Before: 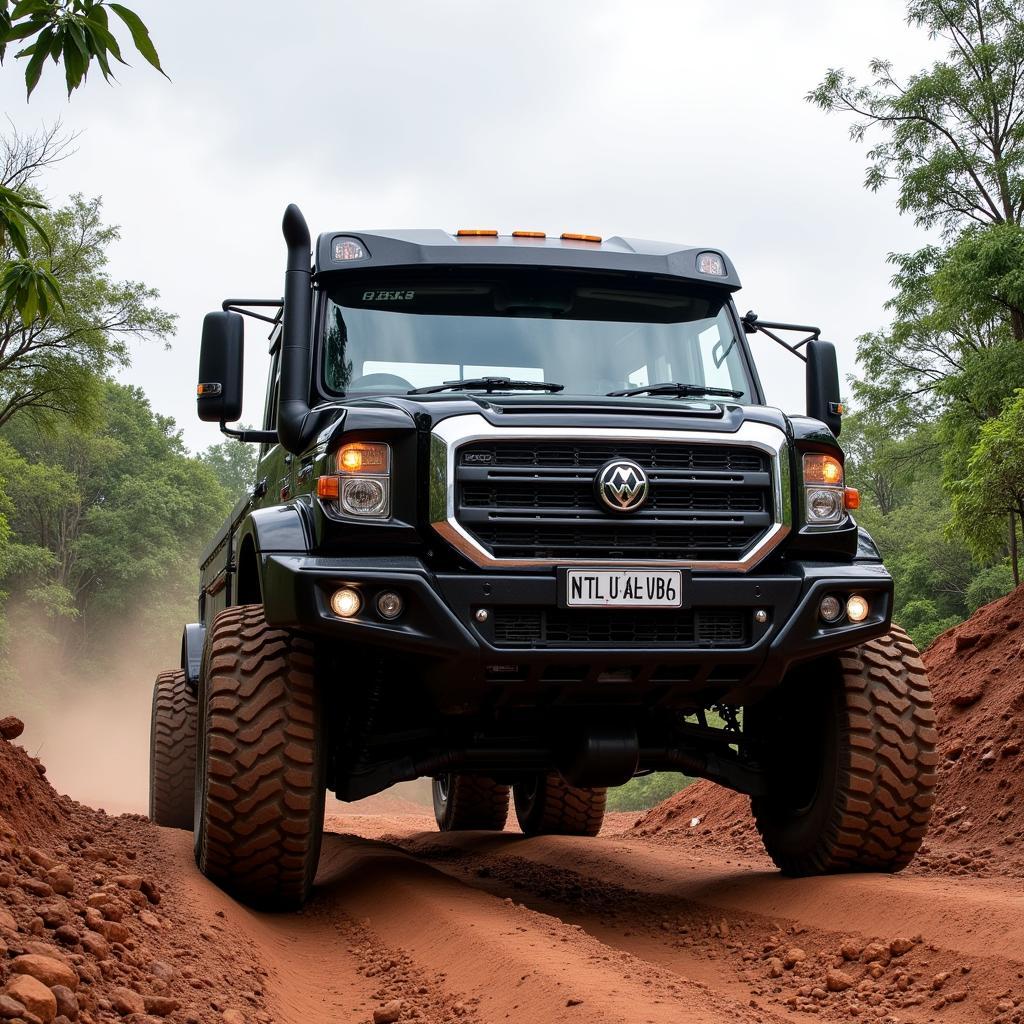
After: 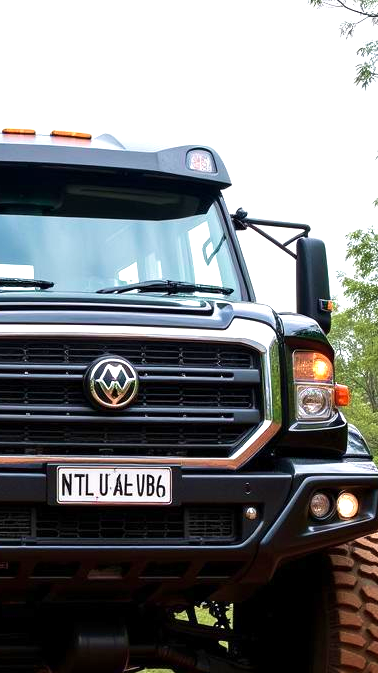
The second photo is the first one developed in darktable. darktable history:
exposure: exposure 0.669 EV, compensate exposure bias true, compensate highlight preservation false
crop and rotate: left 49.895%, top 10.119%, right 13.12%, bottom 24.089%
velvia: strength 44.89%
